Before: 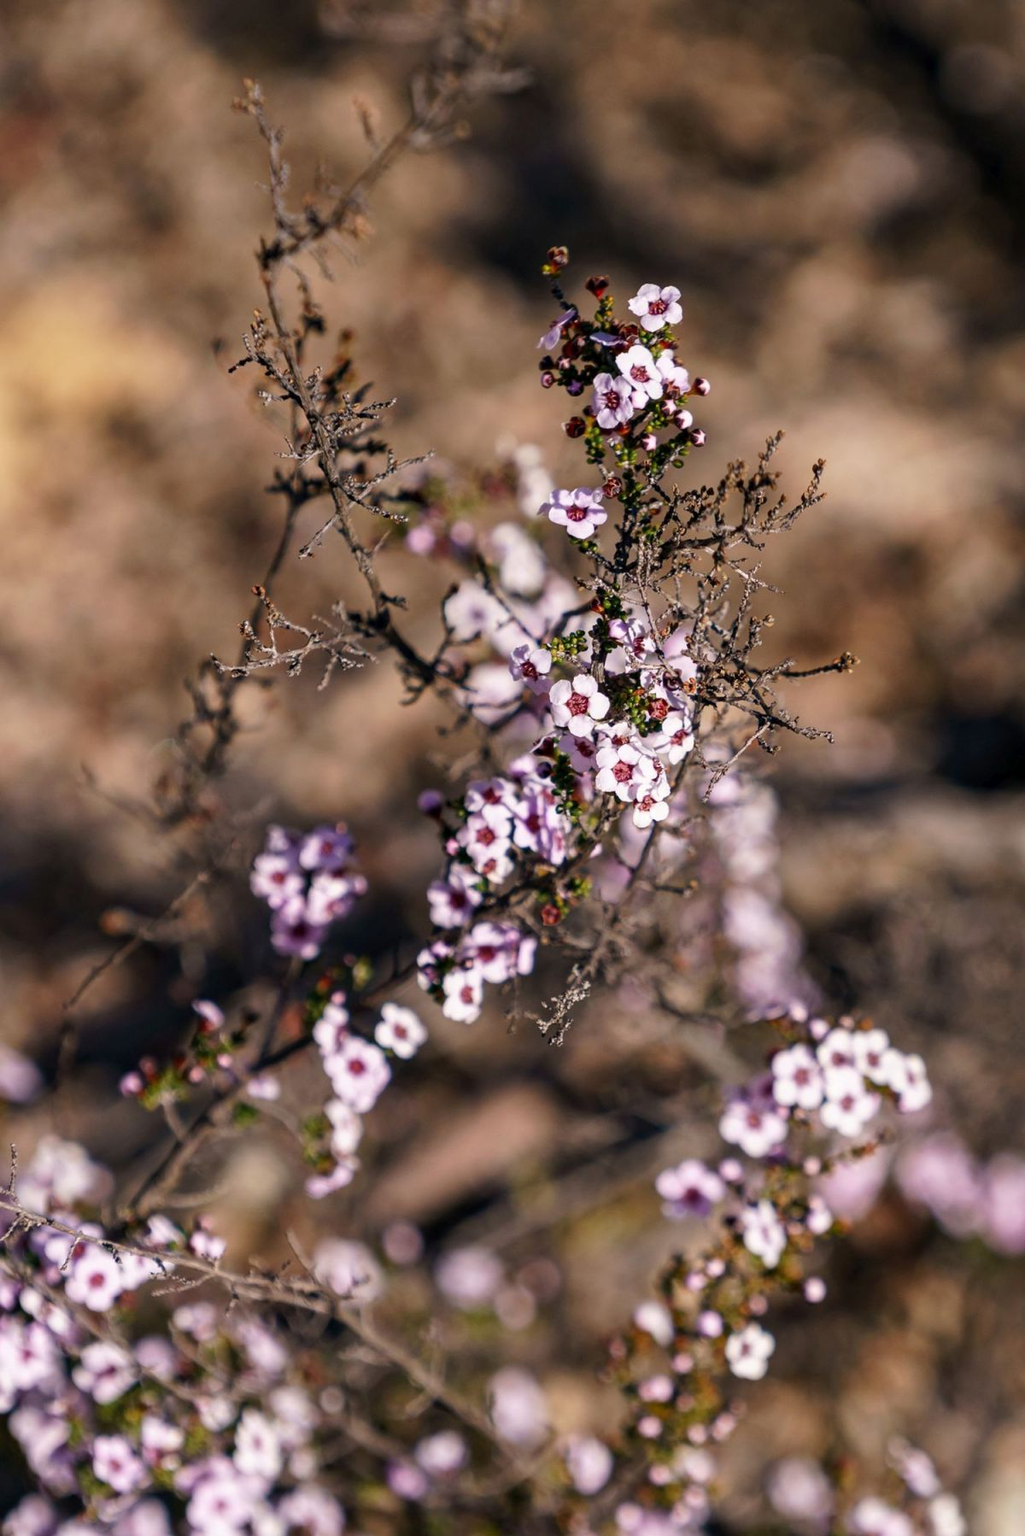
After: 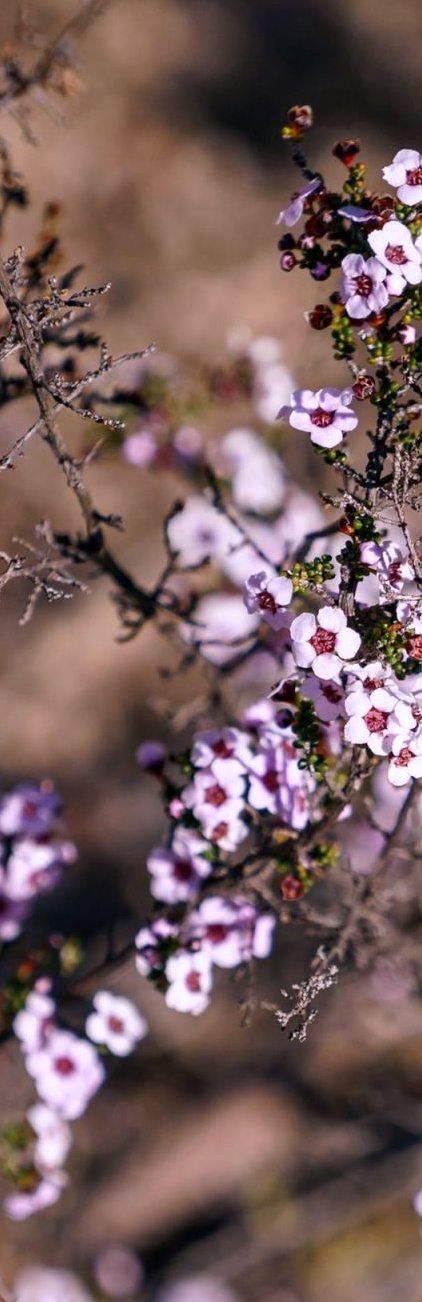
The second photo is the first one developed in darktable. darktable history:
white balance: red 1.004, blue 1.096
crop and rotate: left 29.476%, top 10.214%, right 35.32%, bottom 17.333%
